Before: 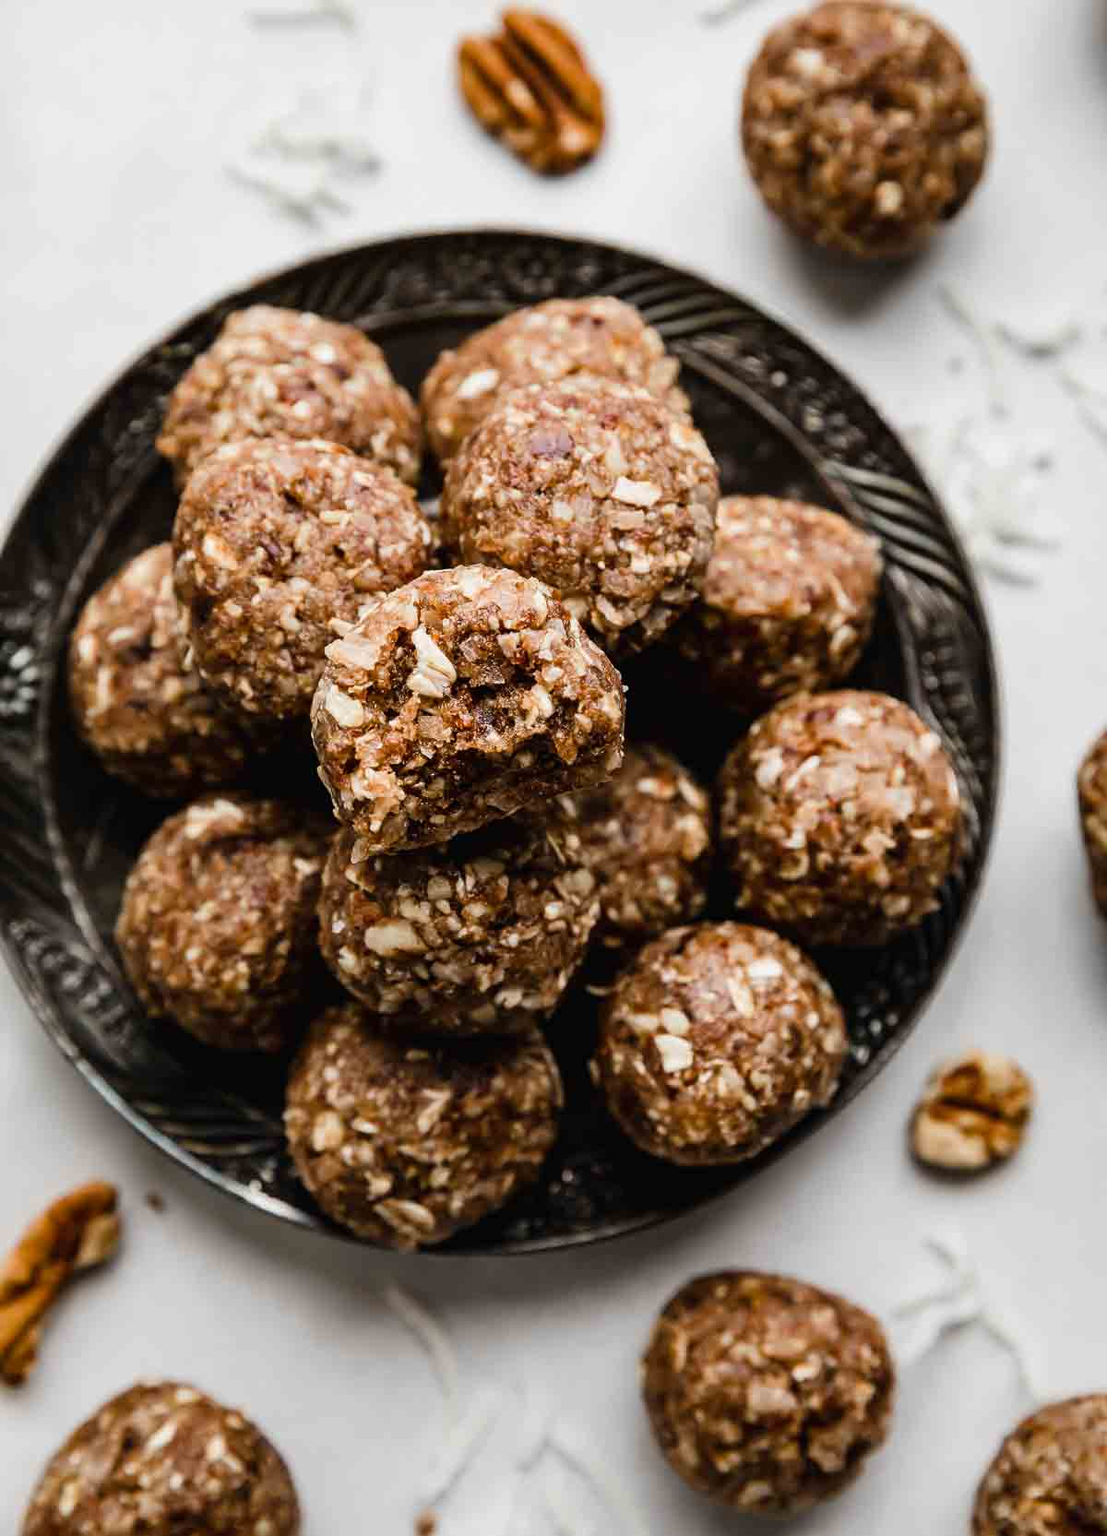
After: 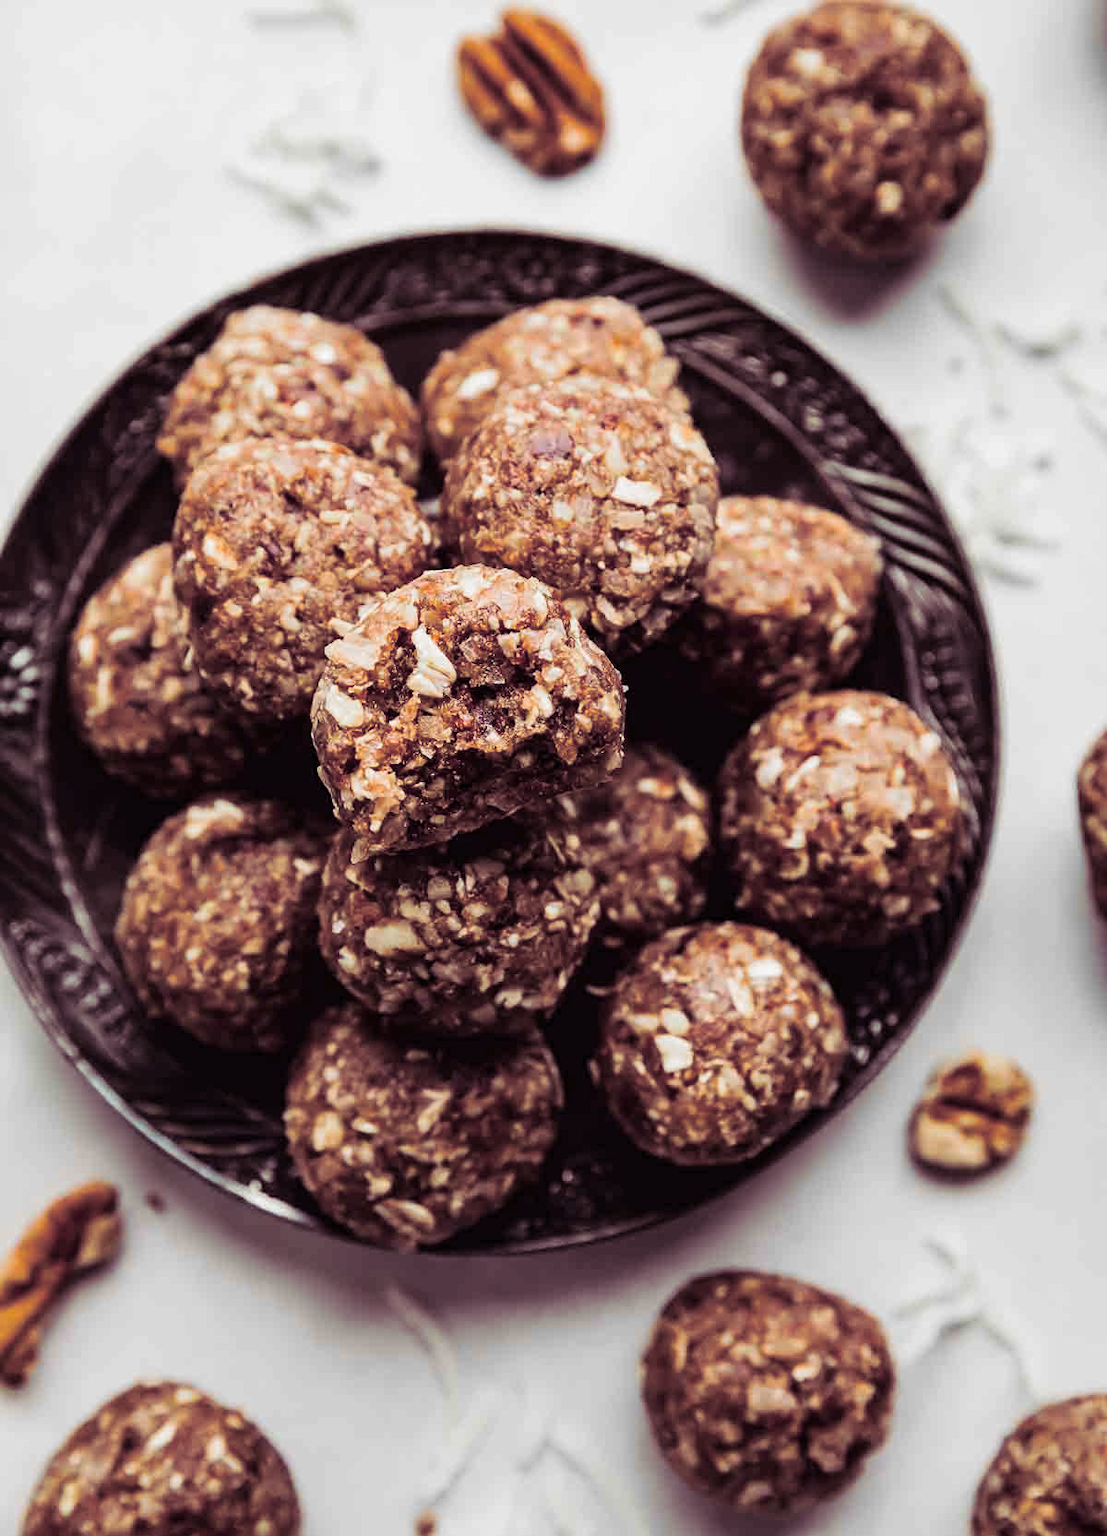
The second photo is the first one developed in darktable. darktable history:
base curve: curves: ch0 [(0, 0) (0.472, 0.508) (1, 1)]
split-toning: shadows › hue 316.8°, shadows › saturation 0.47, highlights › hue 201.6°, highlights › saturation 0, balance -41.97, compress 28.01%
